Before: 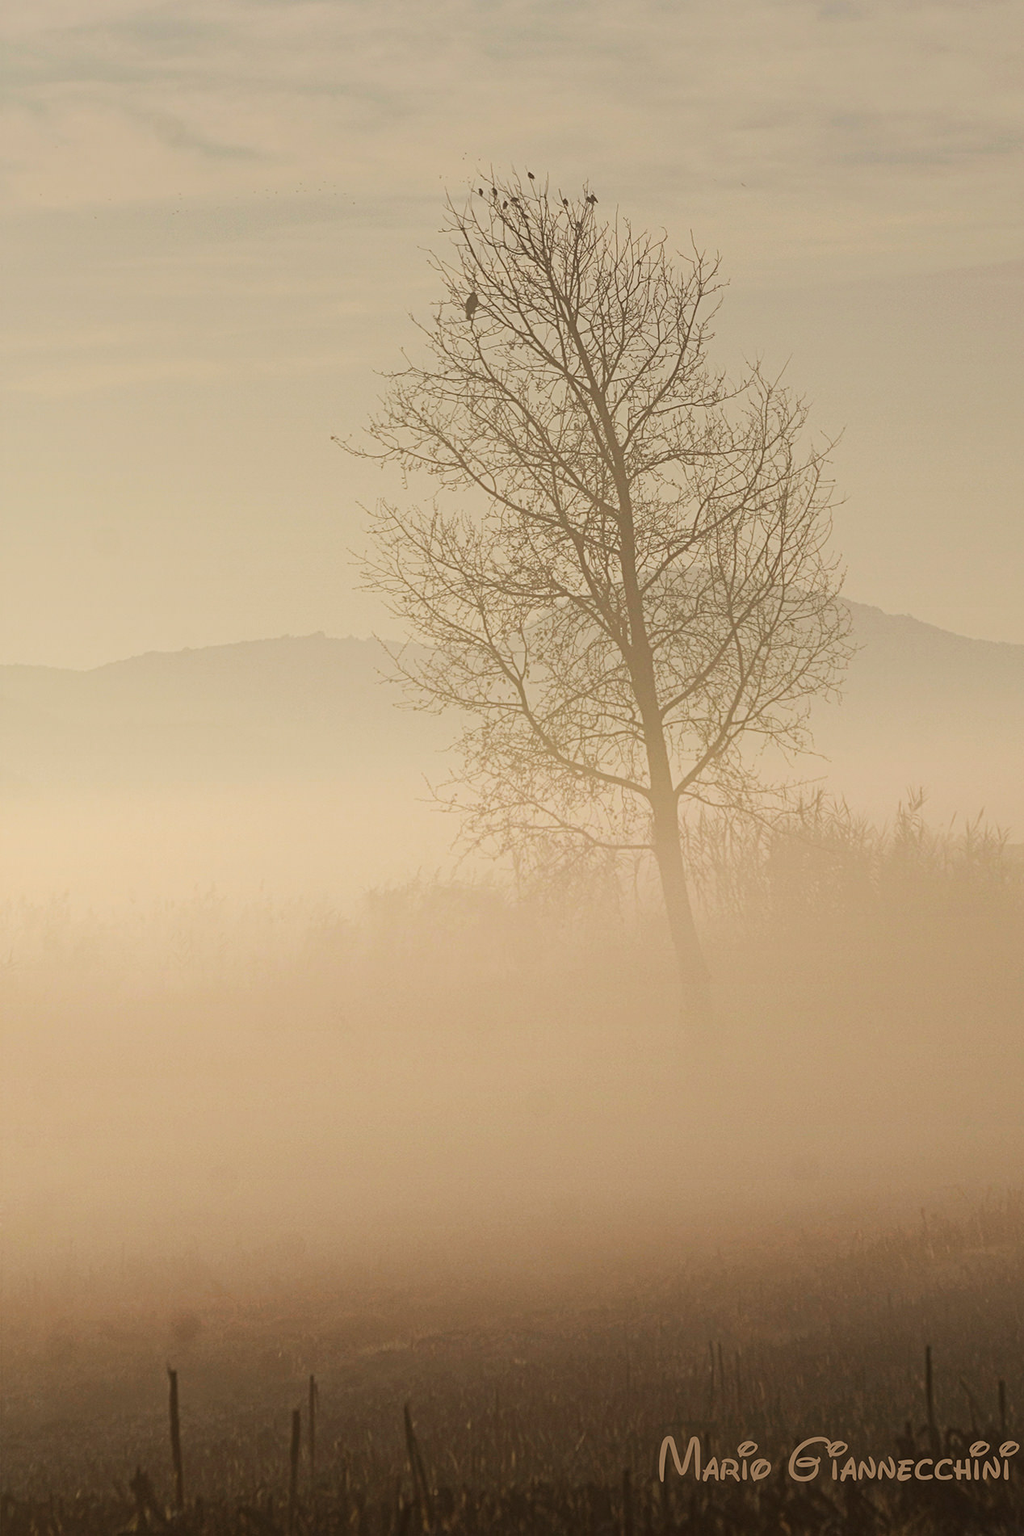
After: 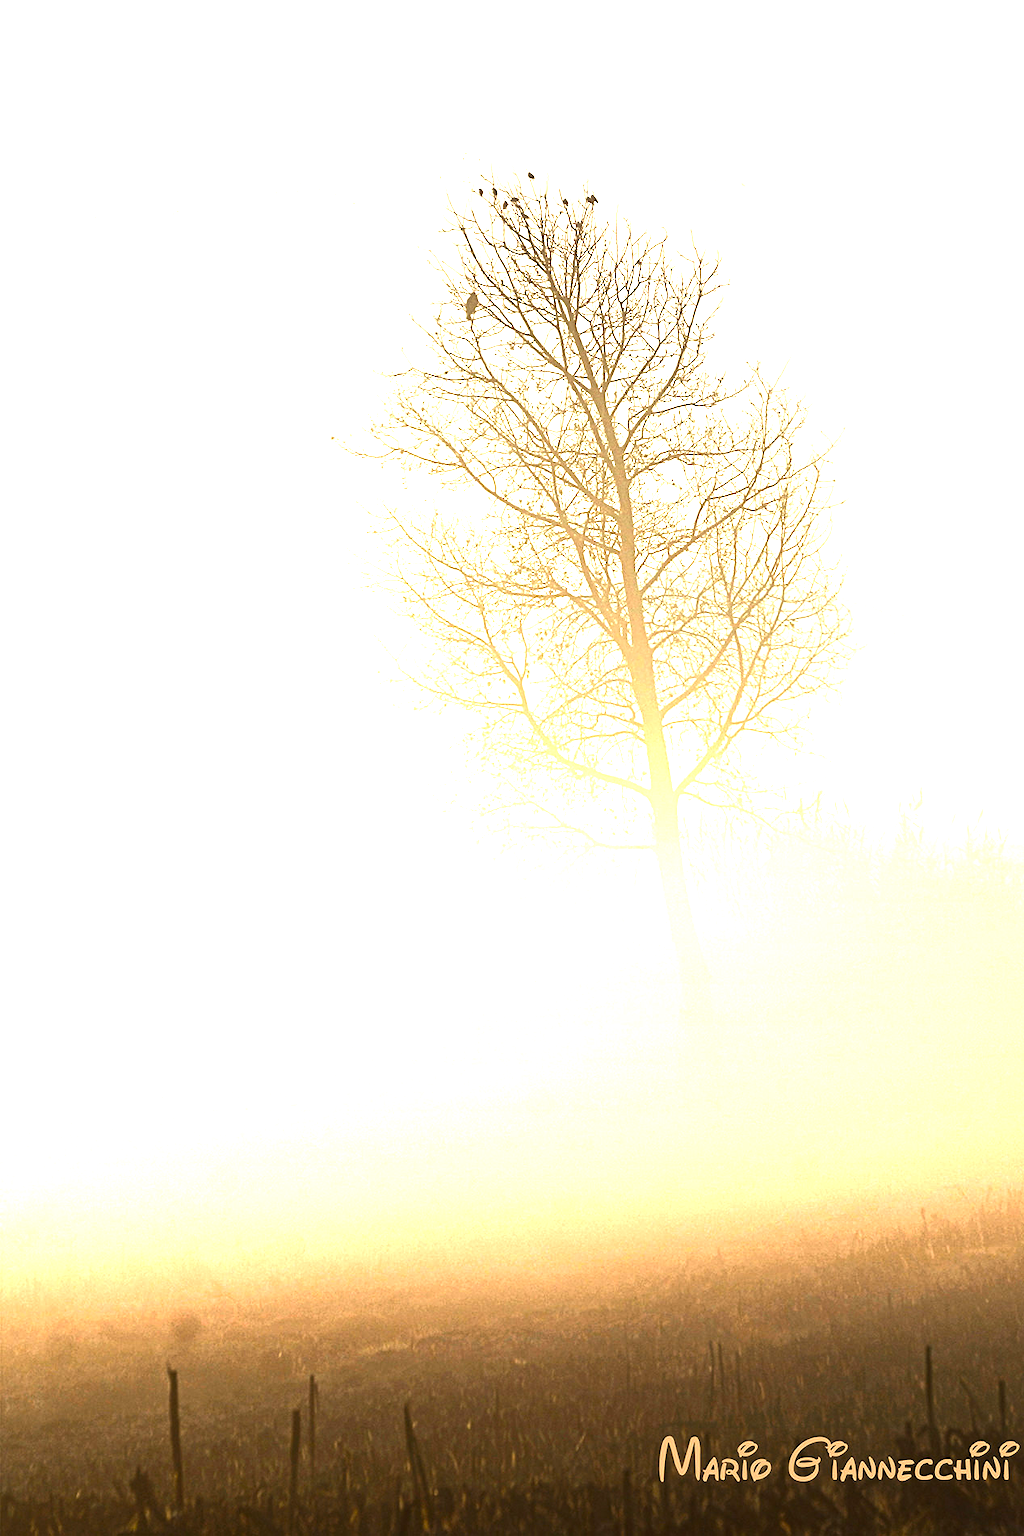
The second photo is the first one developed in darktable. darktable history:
color balance rgb: perceptual saturation grading › global saturation 20%, perceptual saturation grading › highlights -49.996%, perceptual saturation grading › shadows 25.203%, perceptual brilliance grading › global brilliance 29.711%, perceptual brilliance grading › highlights 49.943%, perceptual brilliance grading › mid-tones 50.288%, perceptual brilliance grading › shadows -21.603%
